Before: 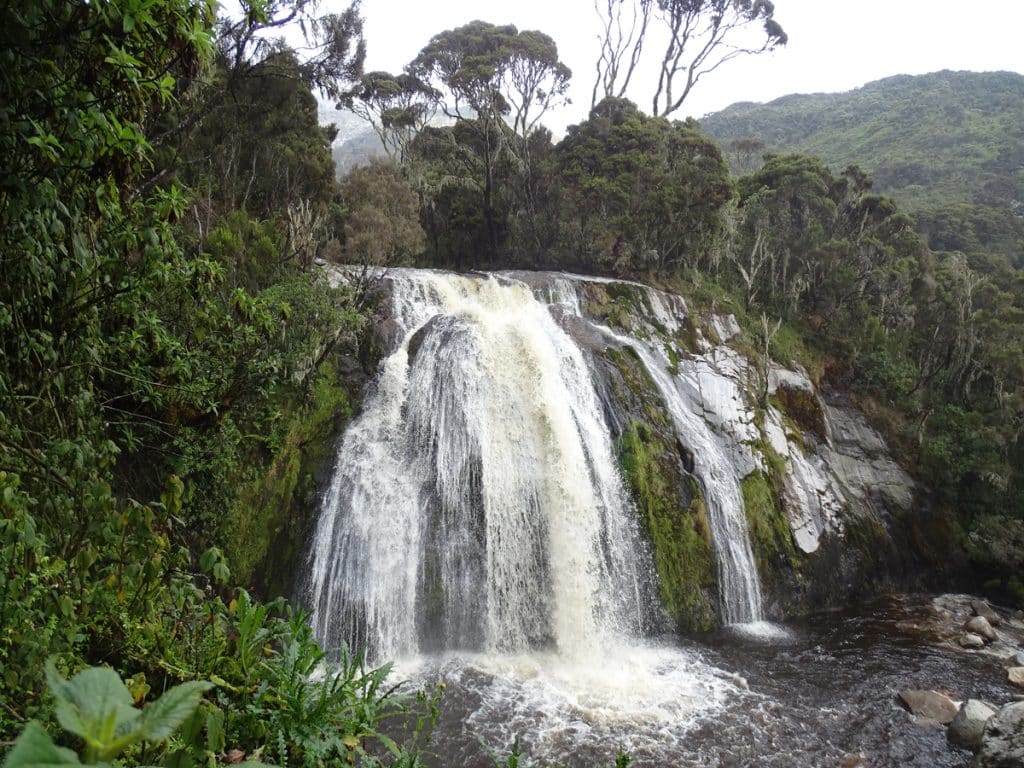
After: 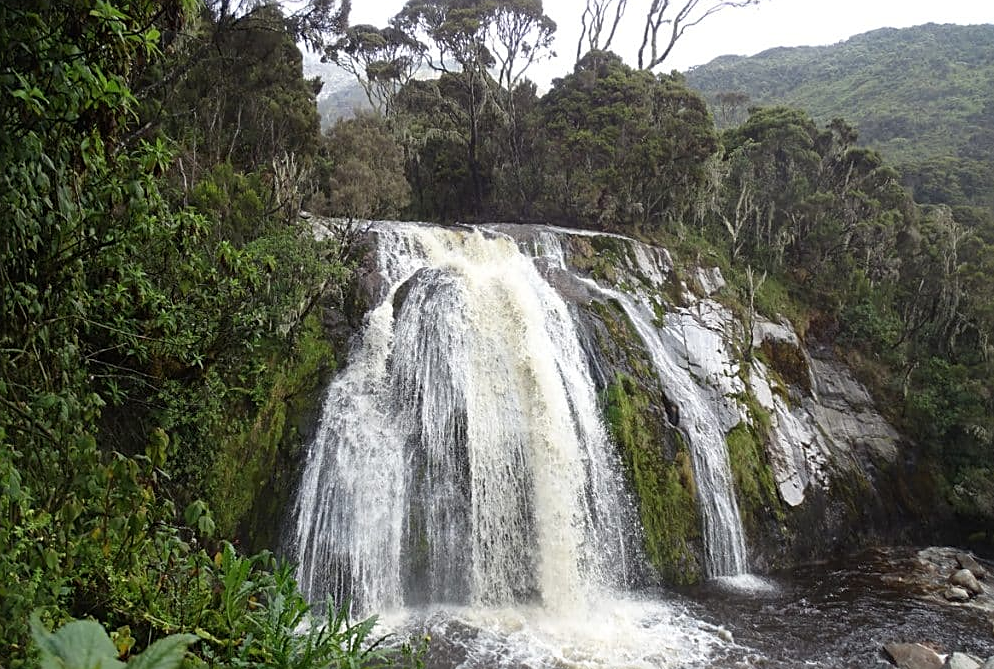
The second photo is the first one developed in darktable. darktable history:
crop: left 1.507%, top 6.147%, right 1.379%, bottom 6.637%
sharpen: on, module defaults
